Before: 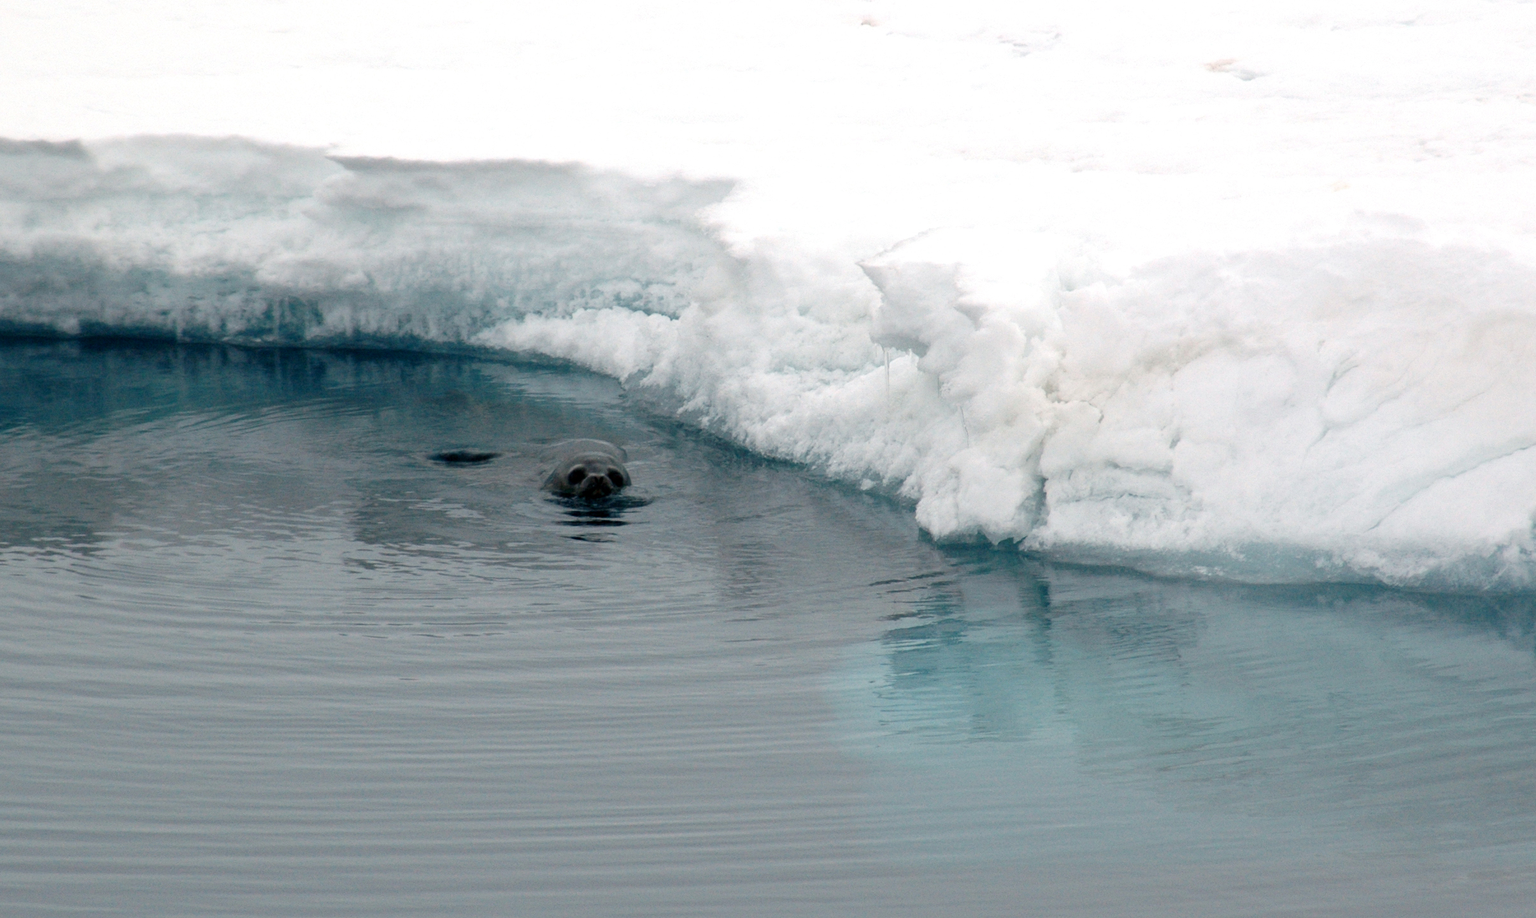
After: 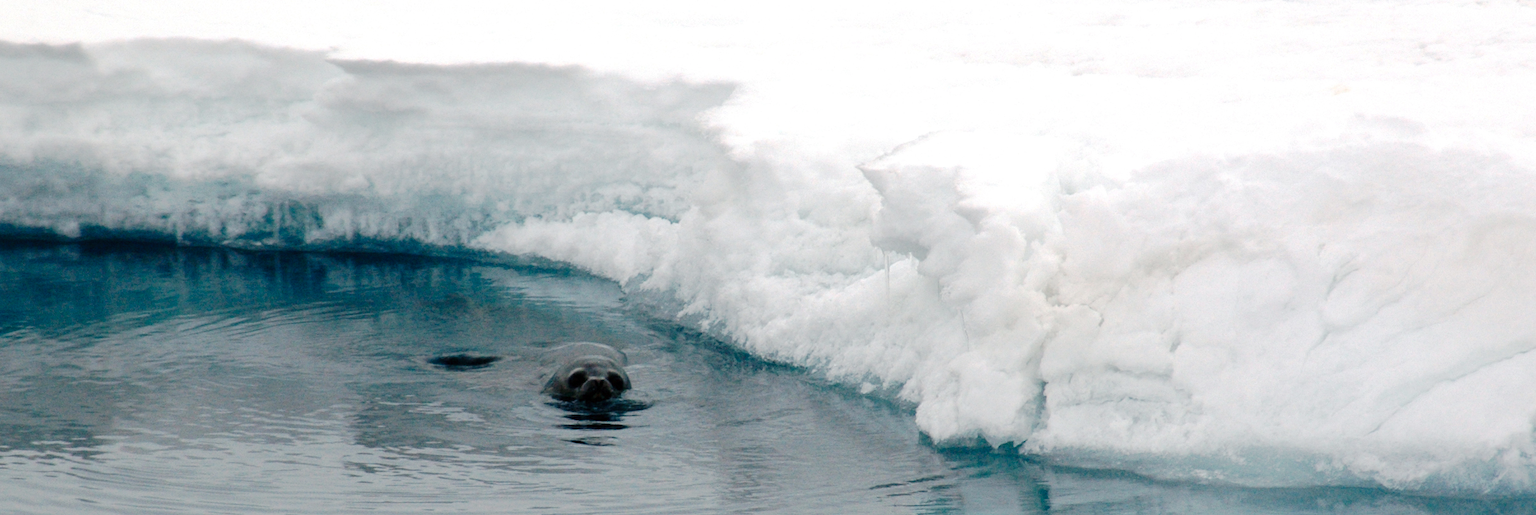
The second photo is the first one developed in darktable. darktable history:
tone curve: curves: ch0 [(0, 0) (0.003, 0.009) (0.011, 0.013) (0.025, 0.022) (0.044, 0.039) (0.069, 0.055) (0.1, 0.077) (0.136, 0.113) (0.177, 0.158) (0.224, 0.213) (0.277, 0.289) (0.335, 0.367) (0.399, 0.451) (0.468, 0.532) (0.543, 0.615) (0.623, 0.696) (0.709, 0.755) (0.801, 0.818) (0.898, 0.893) (1, 1)], preserve colors none
crop and rotate: top 10.605%, bottom 33.274%
